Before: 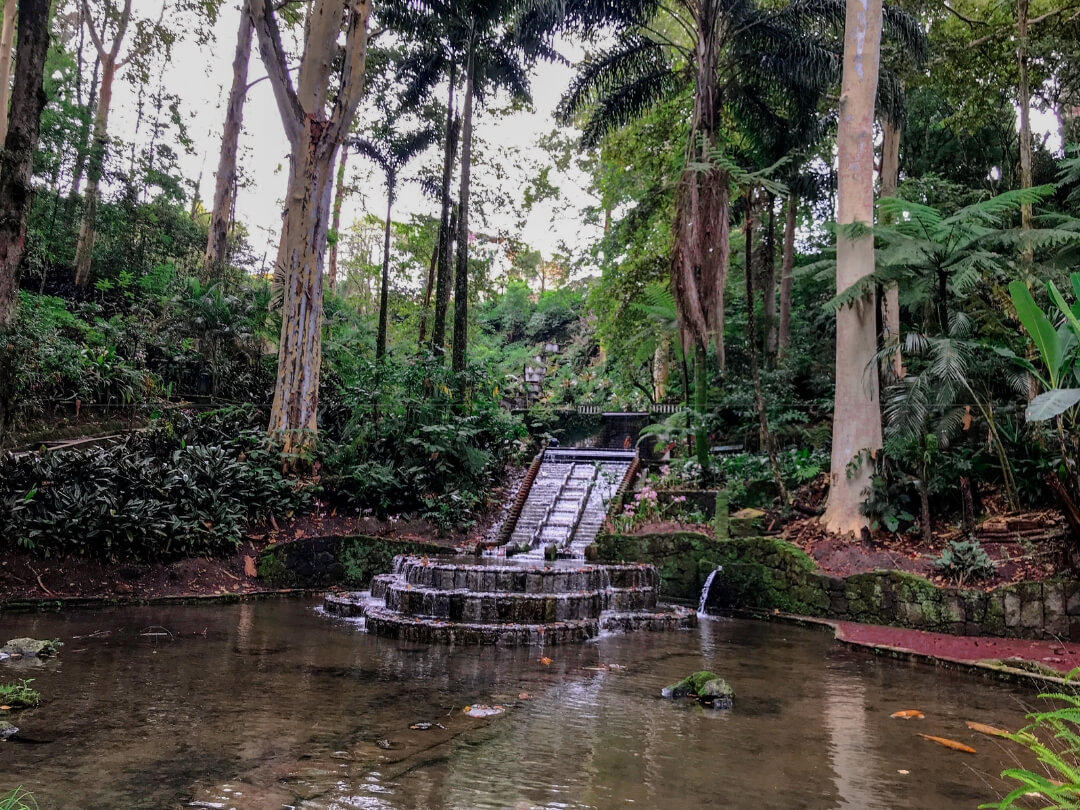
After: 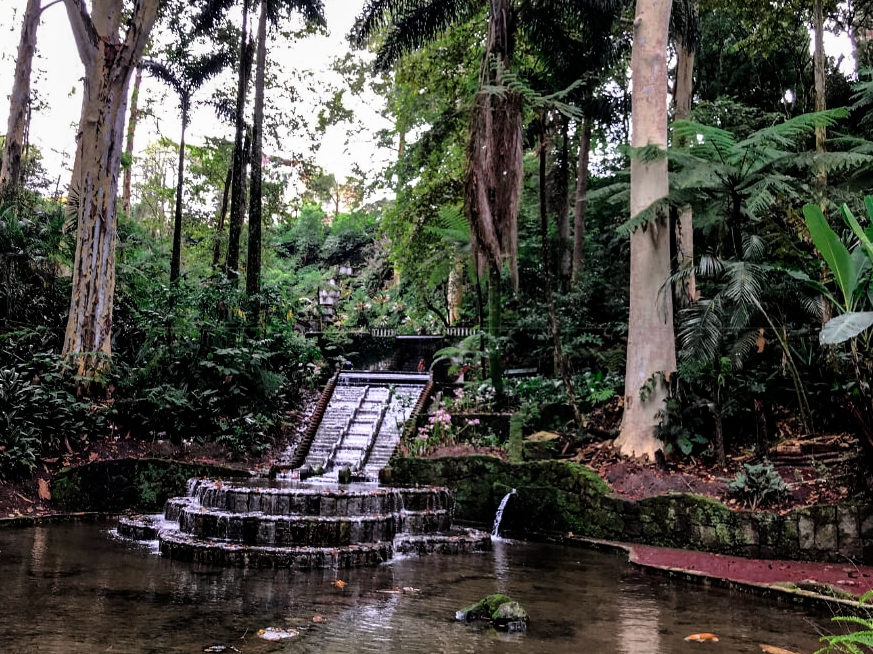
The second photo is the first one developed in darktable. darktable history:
crop: left 19.159%, top 9.58%, bottom 9.58%
filmic rgb: white relative exposure 2.2 EV, hardness 6.97
